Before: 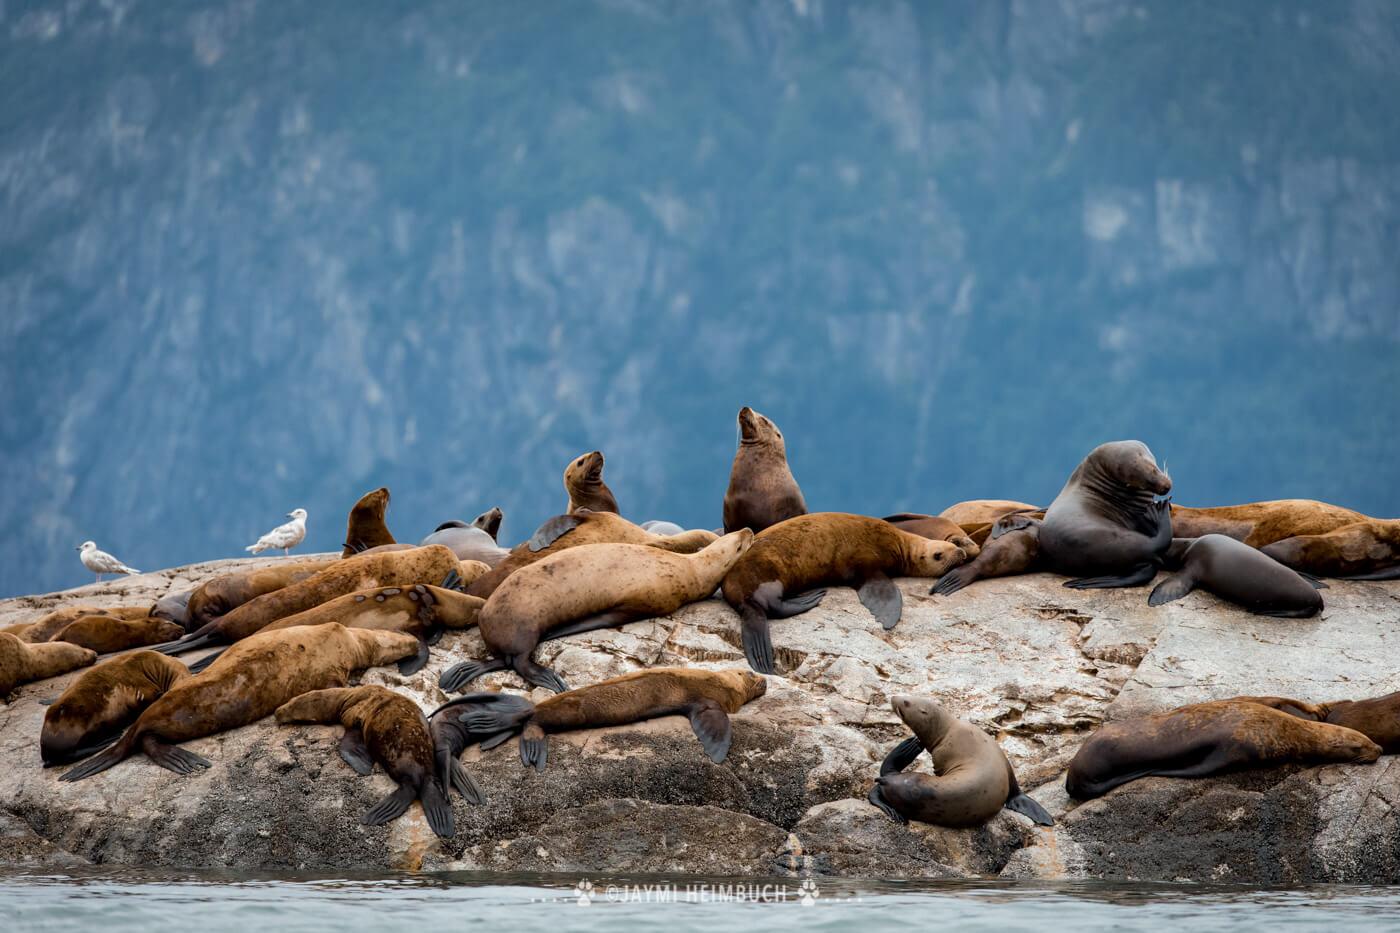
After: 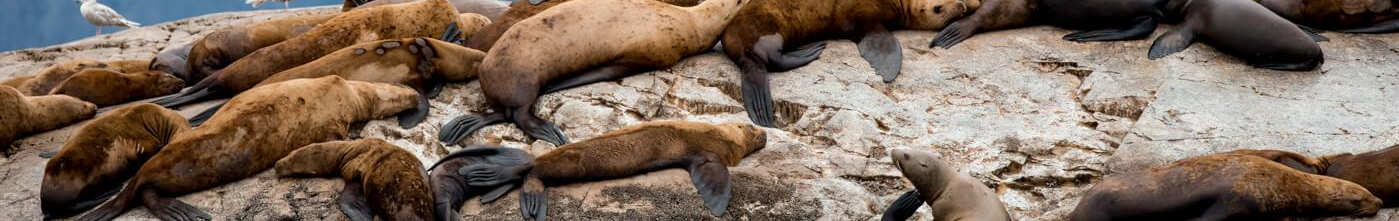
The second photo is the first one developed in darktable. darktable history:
crop and rotate: top 58.803%, bottom 17.508%
